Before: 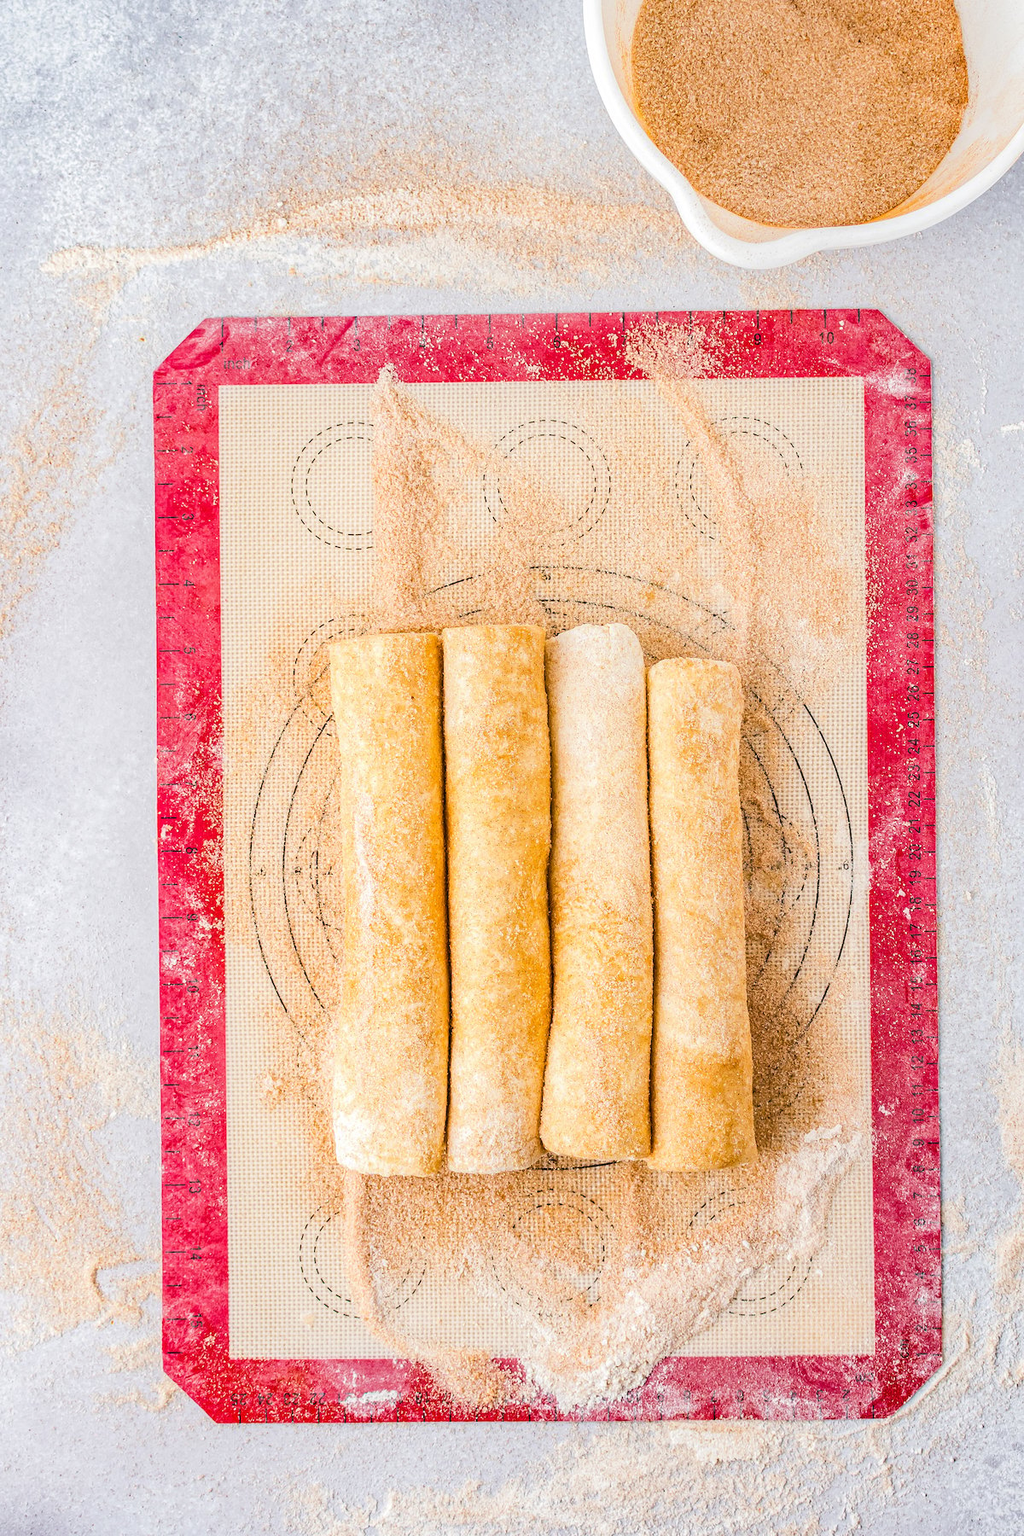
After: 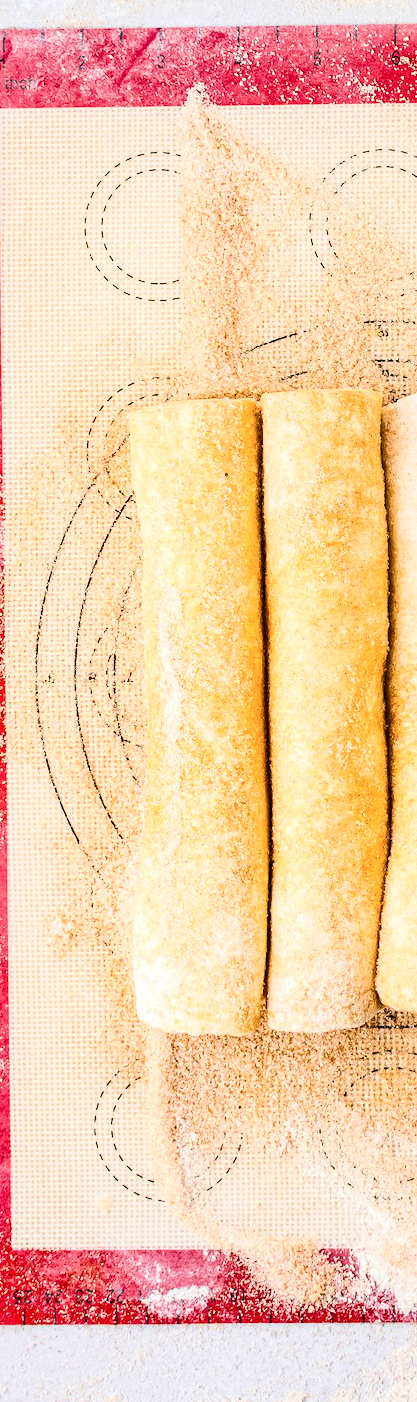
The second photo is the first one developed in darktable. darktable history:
crop and rotate: left 21.433%, top 19.108%, right 43.803%, bottom 2.984%
contrast brightness saturation: contrast 0.285
